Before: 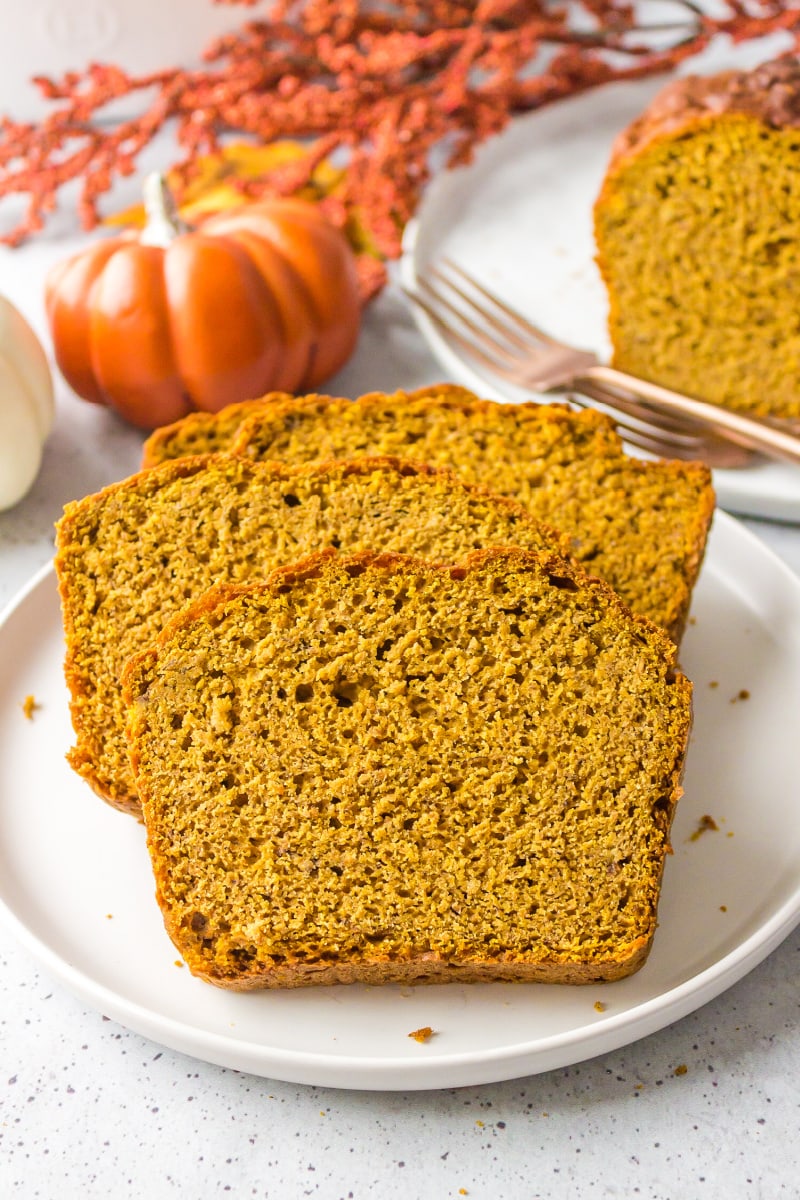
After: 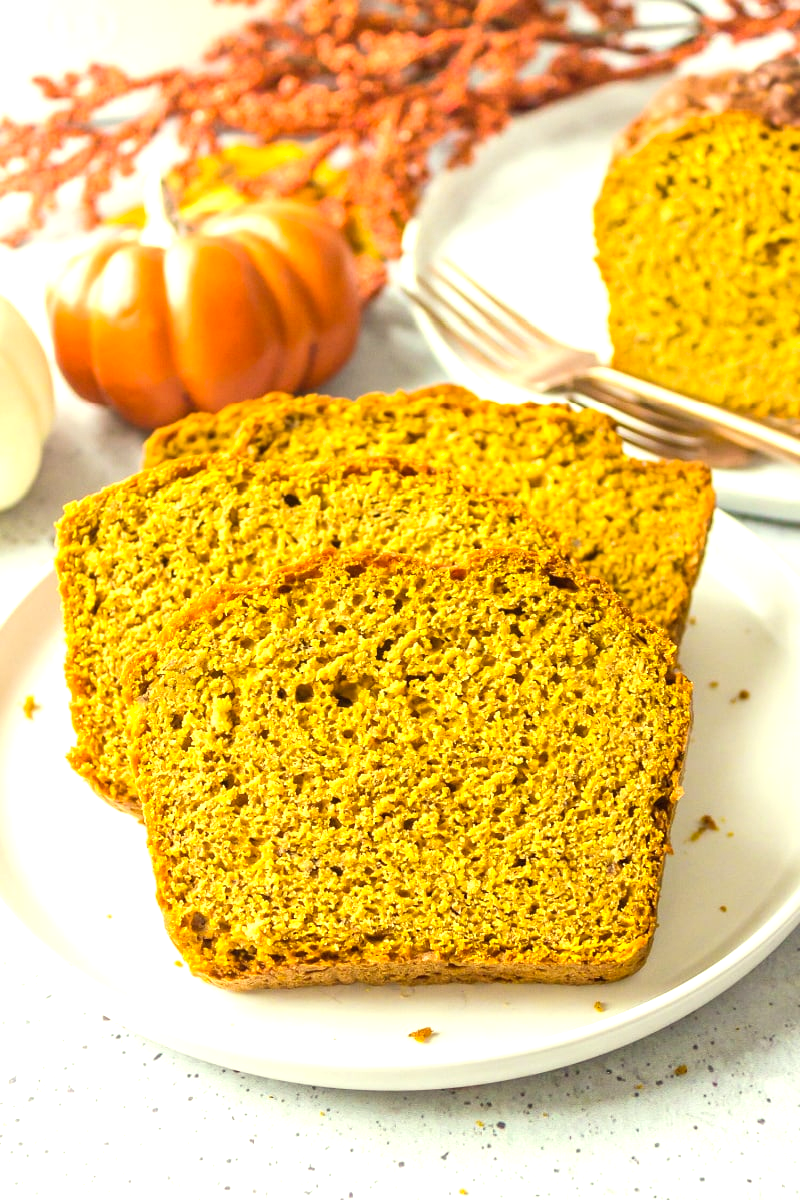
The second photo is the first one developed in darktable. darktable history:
color correction: highlights a* -5.94, highlights b* 11.19
exposure: exposure 0.766 EV, compensate highlight preservation false
